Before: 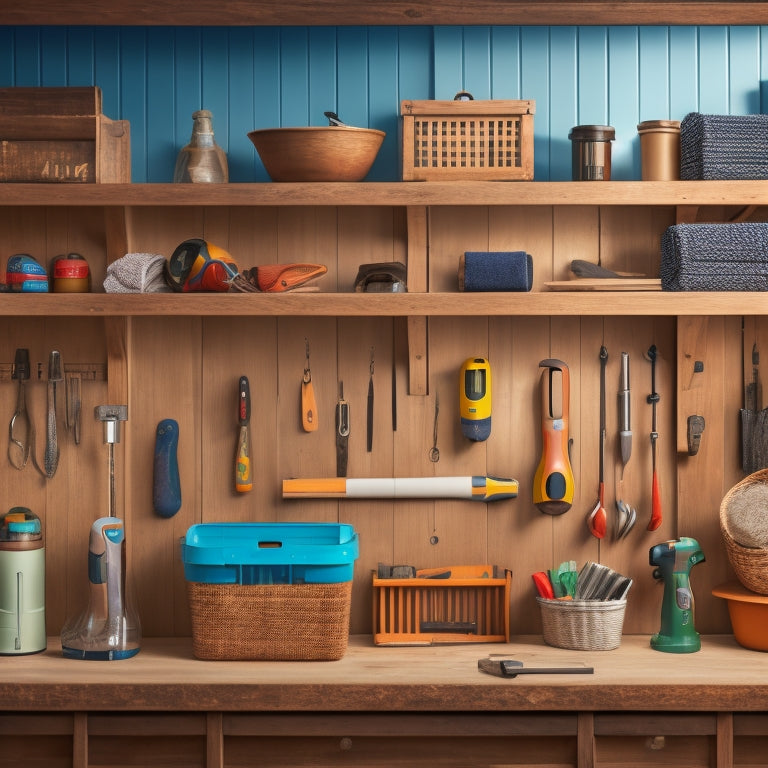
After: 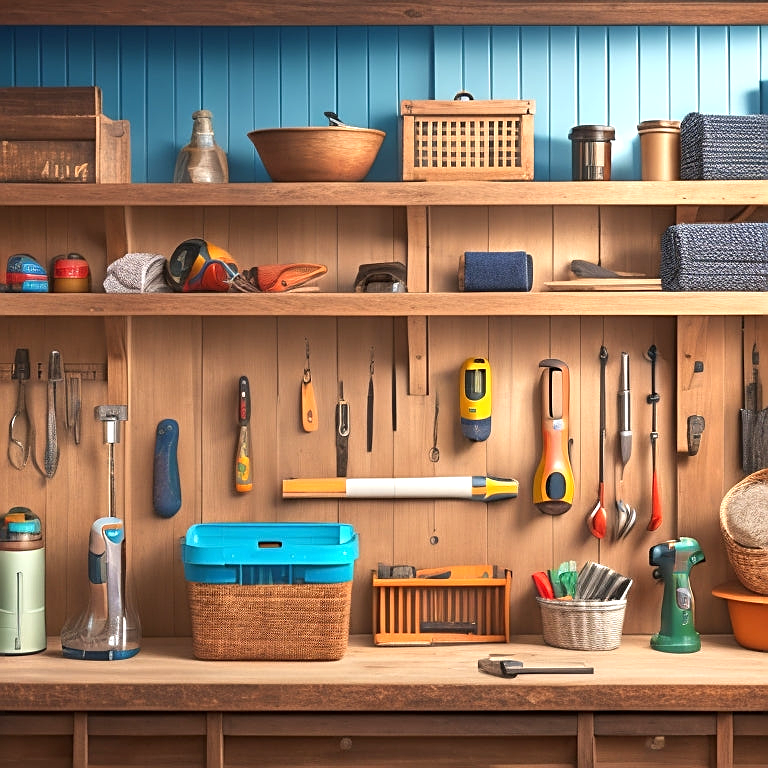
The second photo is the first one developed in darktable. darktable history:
exposure: exposure 0.648 EV, compensate highlight preservation false
sharpen: on, module defaults
